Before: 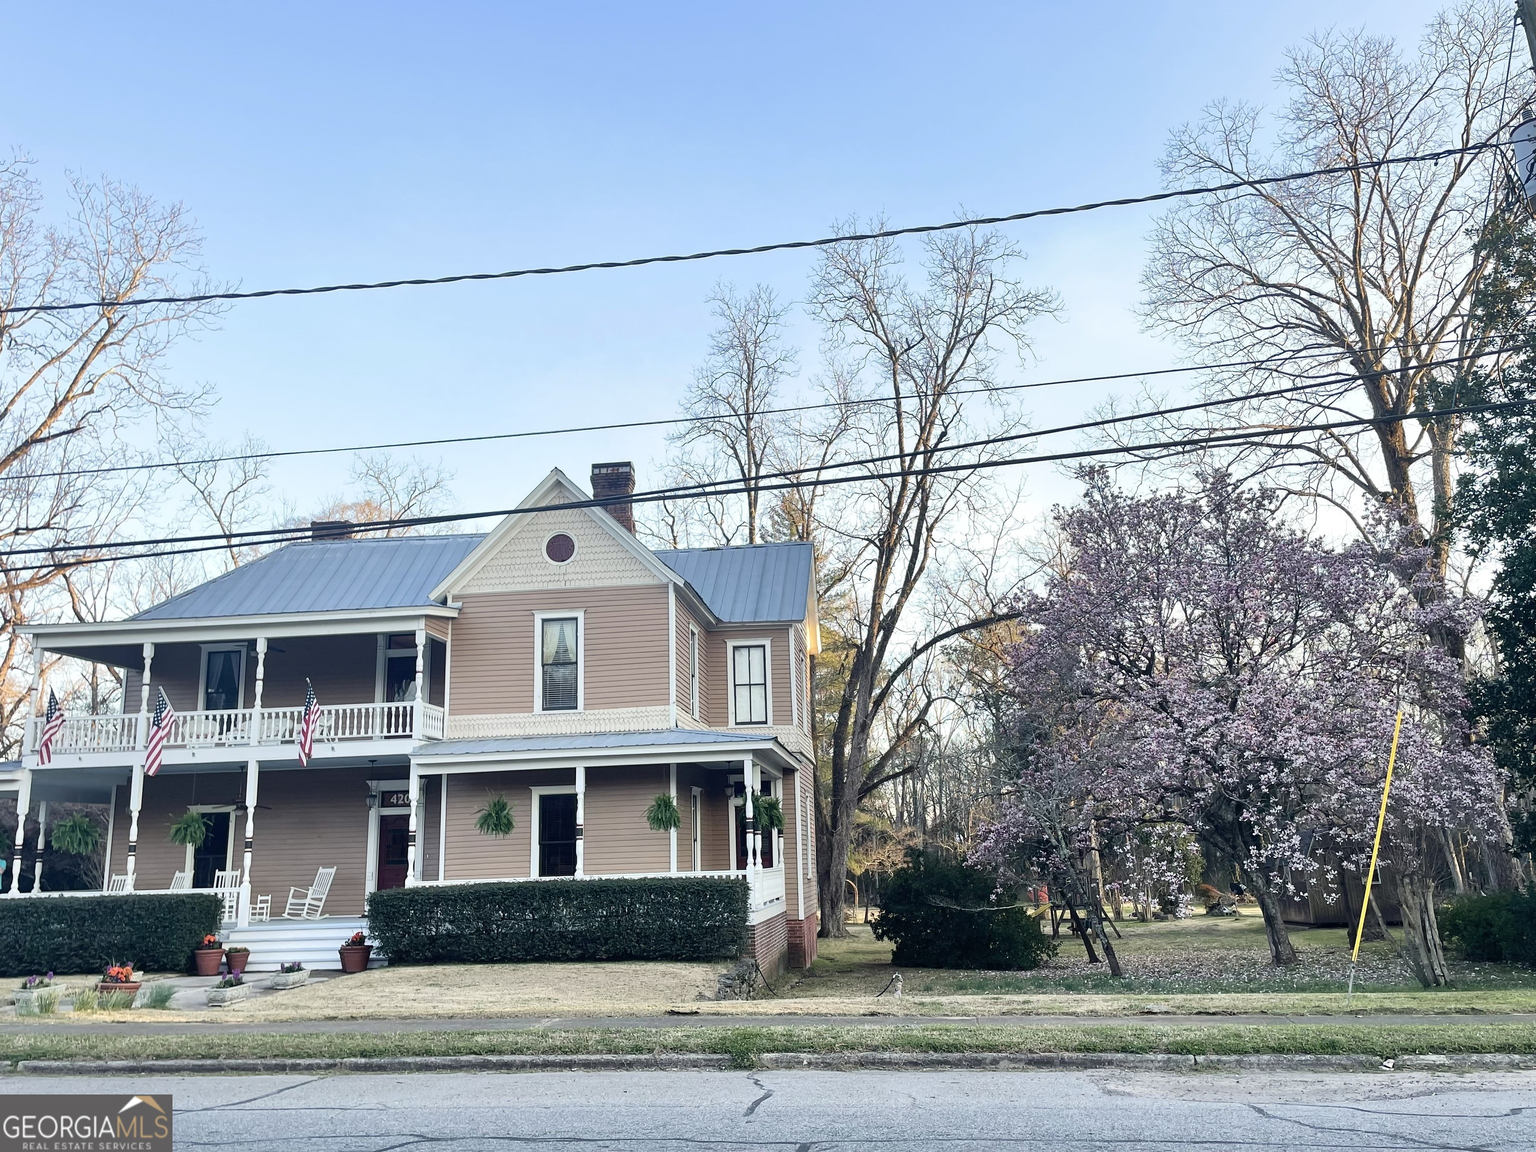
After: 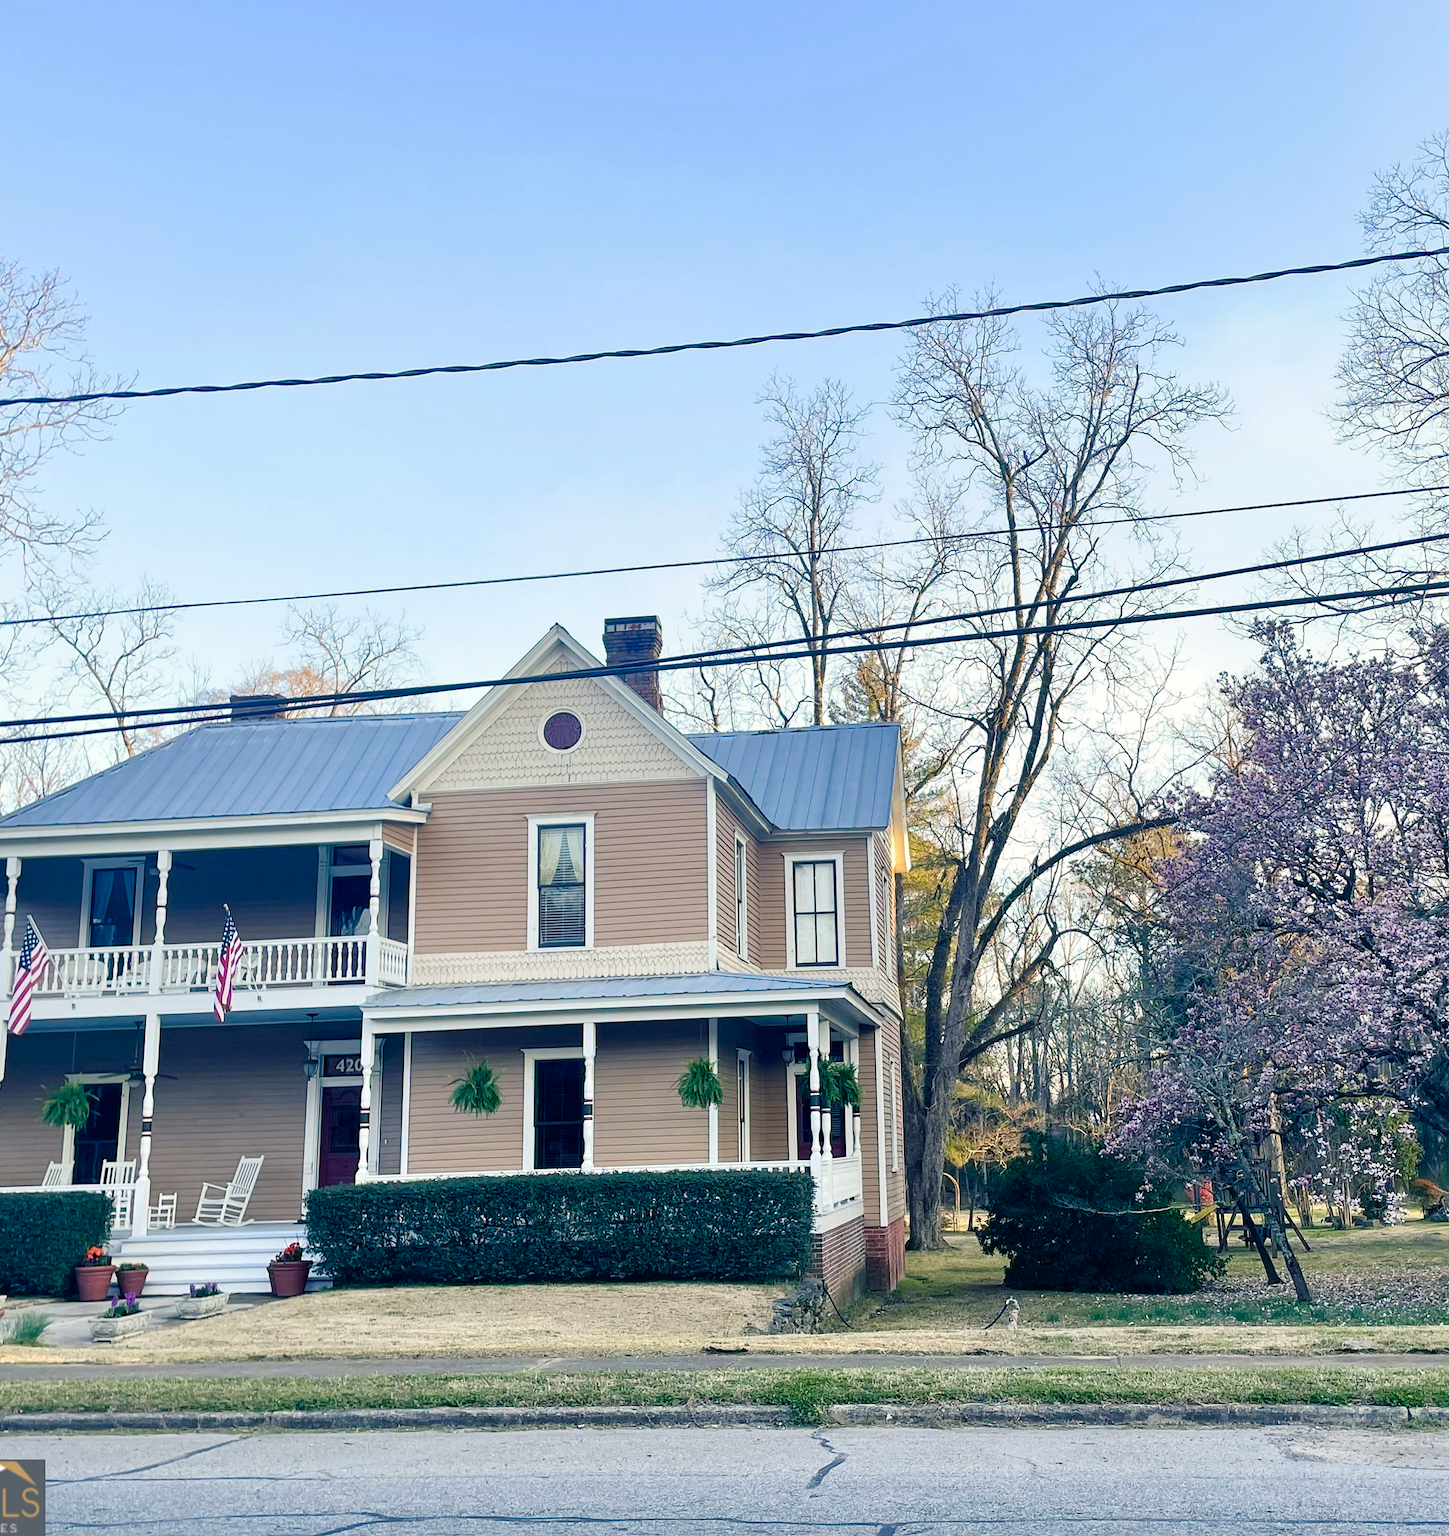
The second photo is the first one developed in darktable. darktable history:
crop and rotate: left 9.027%, right 20.197%
color balance rgb: shadows lift › chroma 7.21%, shadows lift › hue 244.04°, highlights gain › chroma 1.015%, highlights gain › hue 69.48°, white fulcrum 1.01 EV, linear chroma grading › global chroma 9.311%, perceptual saturation grading › global saturation 45.129%, perceptual saturation grading › highlights -50.022%, perceptual saturation grading › shadows 30.79%, global vibrance 20%
